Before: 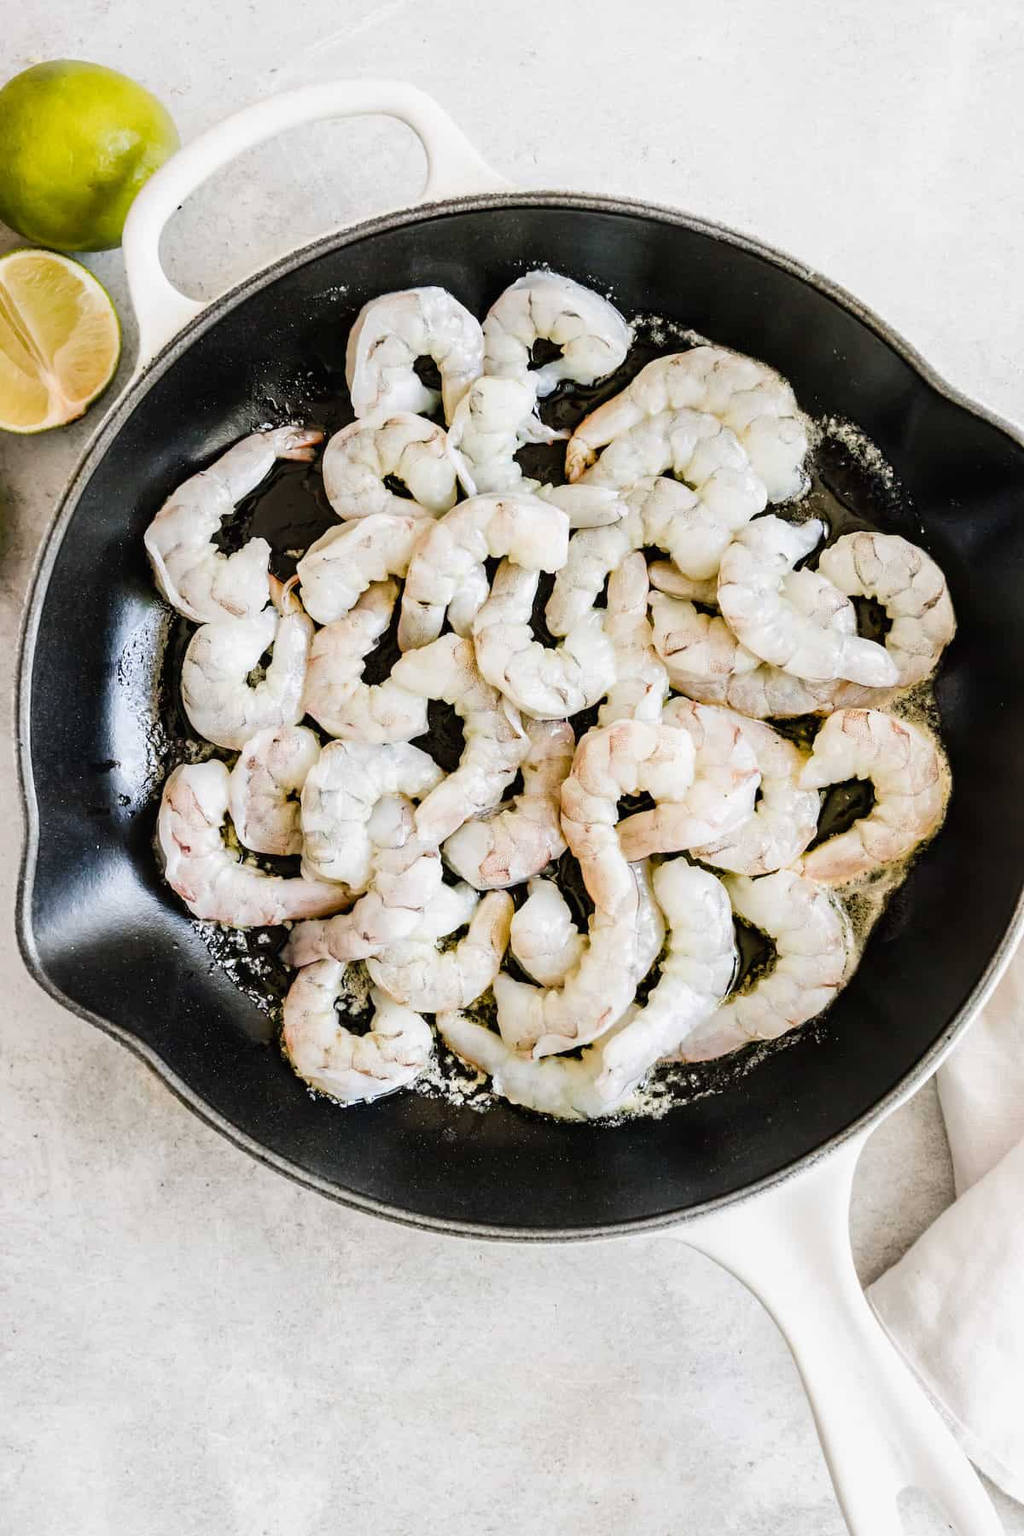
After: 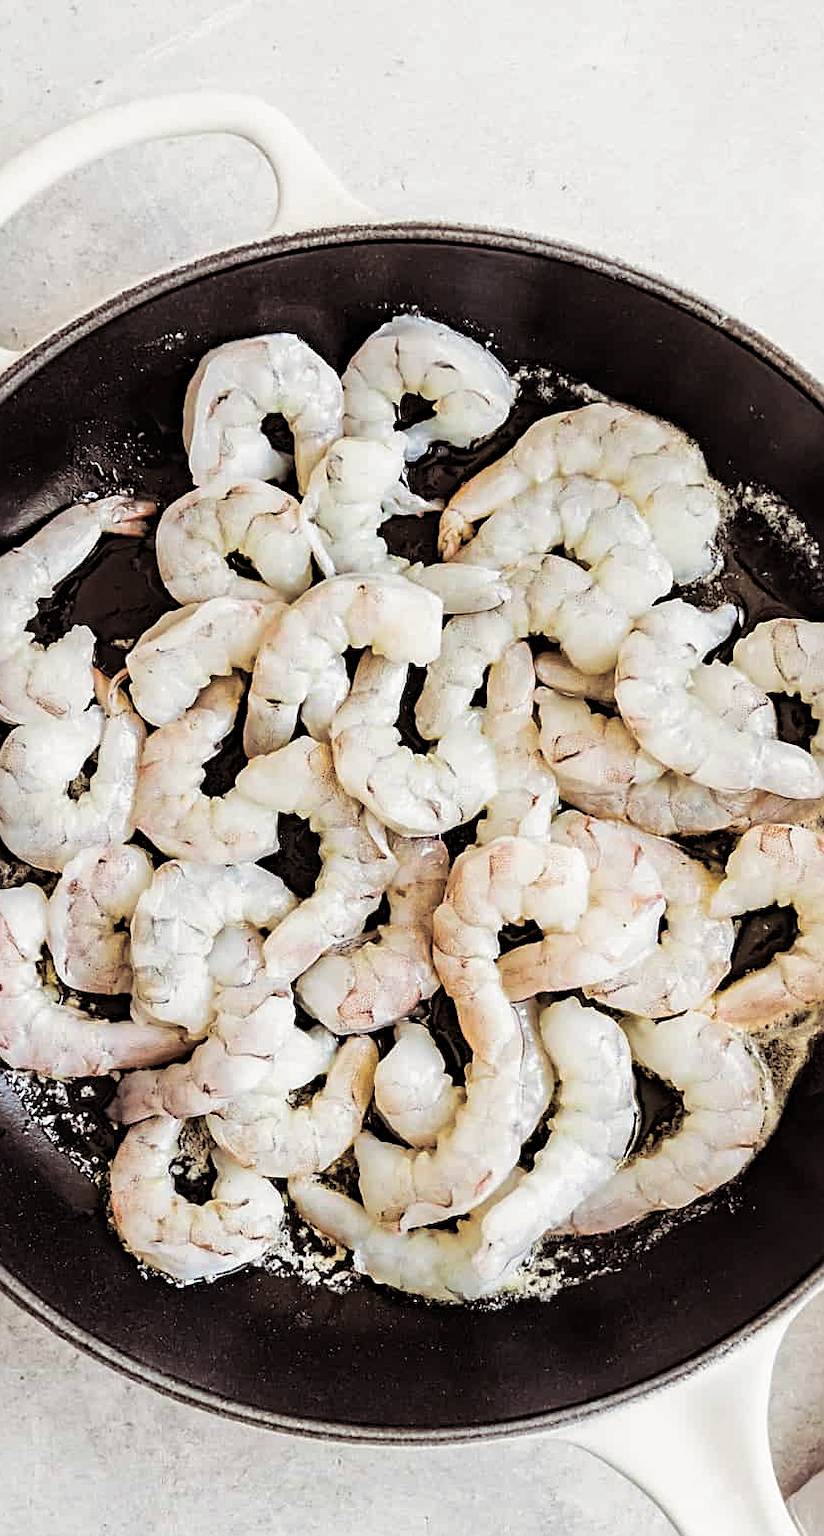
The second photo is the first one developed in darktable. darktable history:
crop: left 18.479%, right 12.2%, bottom 13.971%
split-toning: shadows › saturation 0.24, highlights › hue 54°, highlights › saturation 0.24
haze removal: compatibility mode true, adaptive false
sharpen: on, module defaults
